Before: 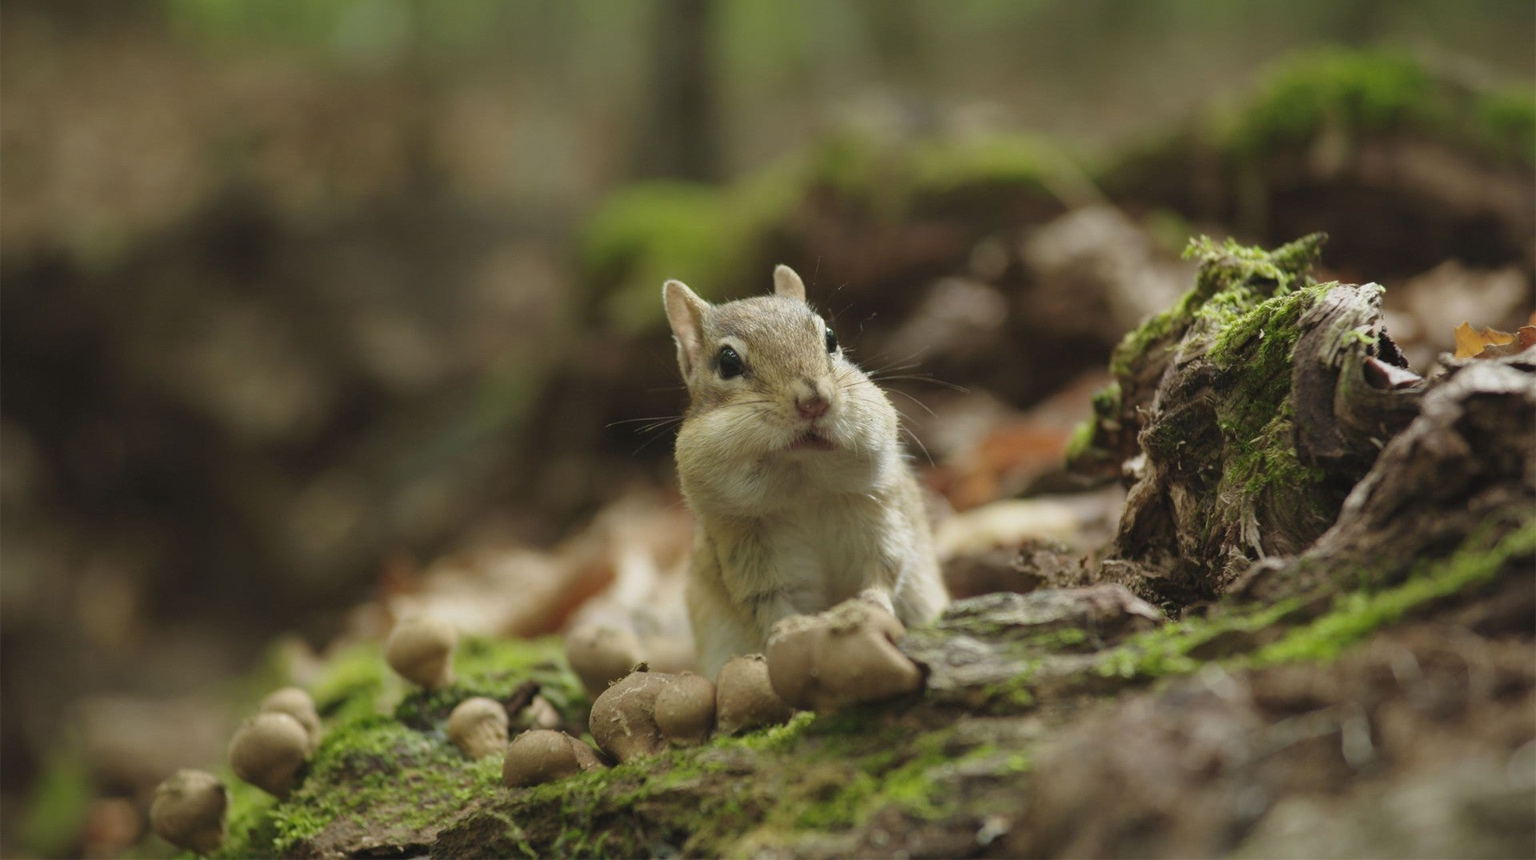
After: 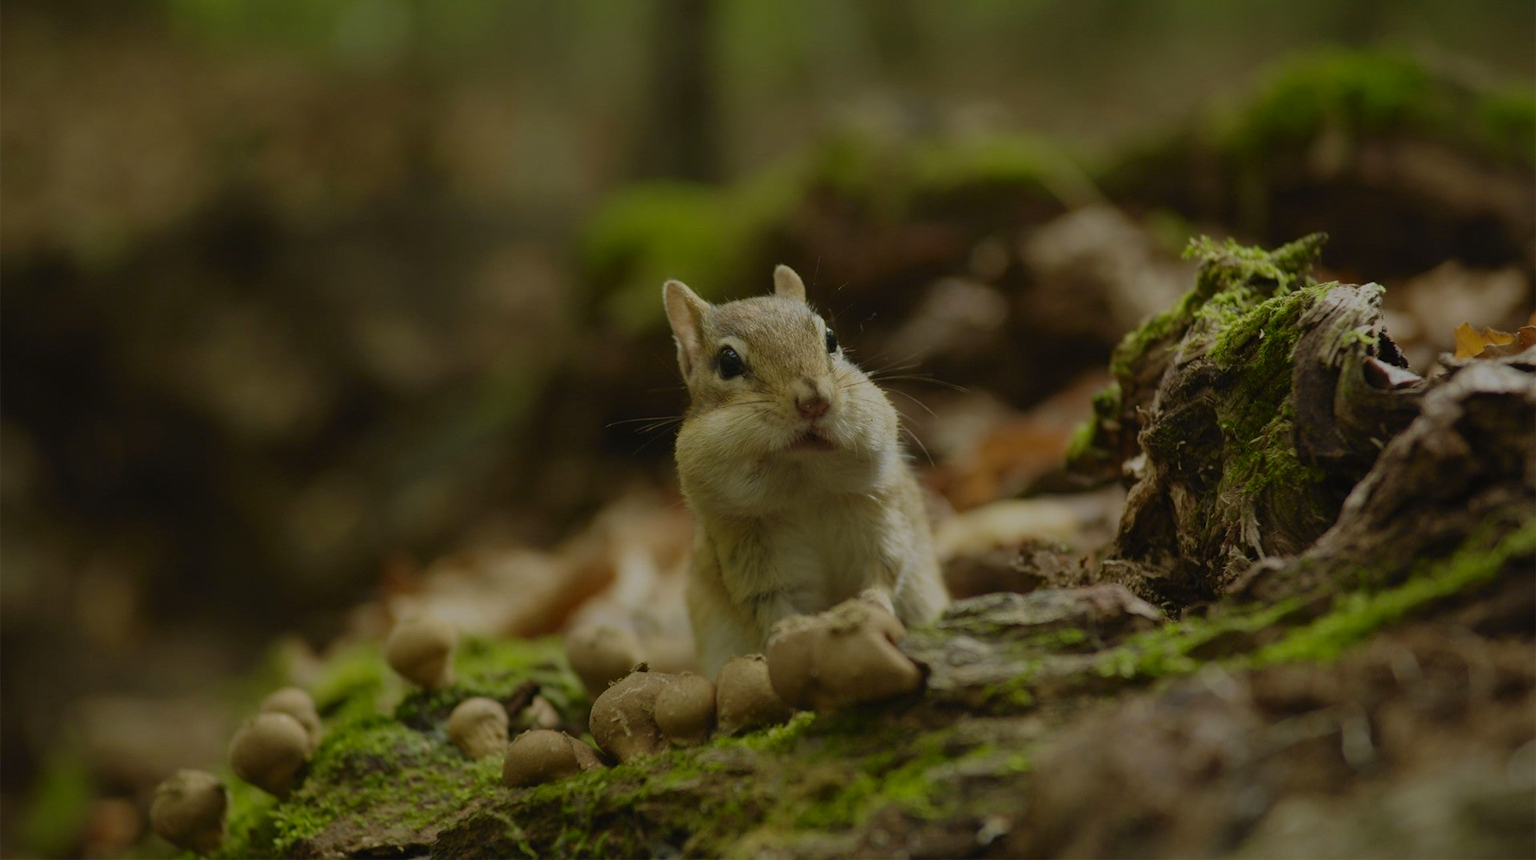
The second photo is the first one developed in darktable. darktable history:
exposure: exposure -1.468 EV, compensate highlight preservation false
tone curve: curves: ch0 [(0, 0) (0.389, 0.458) (0.745, 0.82) (0.849, 0.917) (0.919, 0.969) (1, 1)]; ch1 [(0, 0) (0.437, 0.404) (0.5, 0.5) (0.529, 0.55) (0.58, 0.6) (0.616, 0.649) (1, 1)]; ch2 [(0, 0) (0.442, 0.428) (0.5, 0.5) (0.525, 0.543) (0.585, 0.62) (1, 1)], color space Lab, independent channels, preserve colors none
color contrast: green-magenta contrast 0.8, blue-yellow contrast 1.1, unbound 0
